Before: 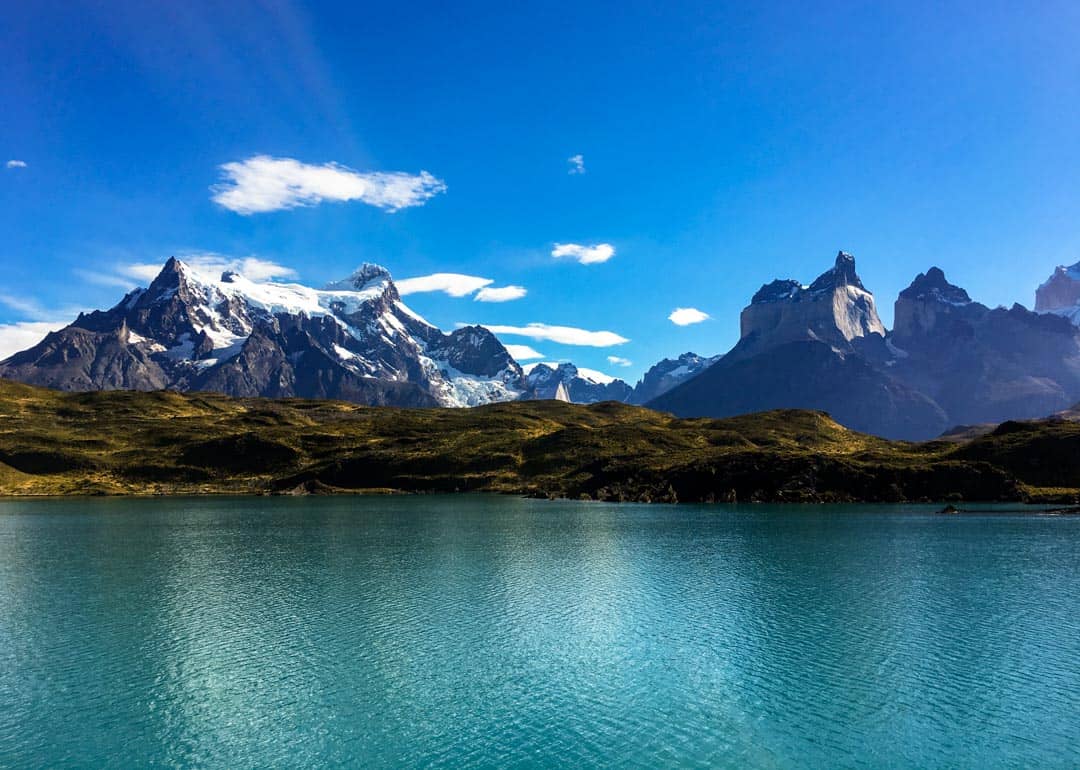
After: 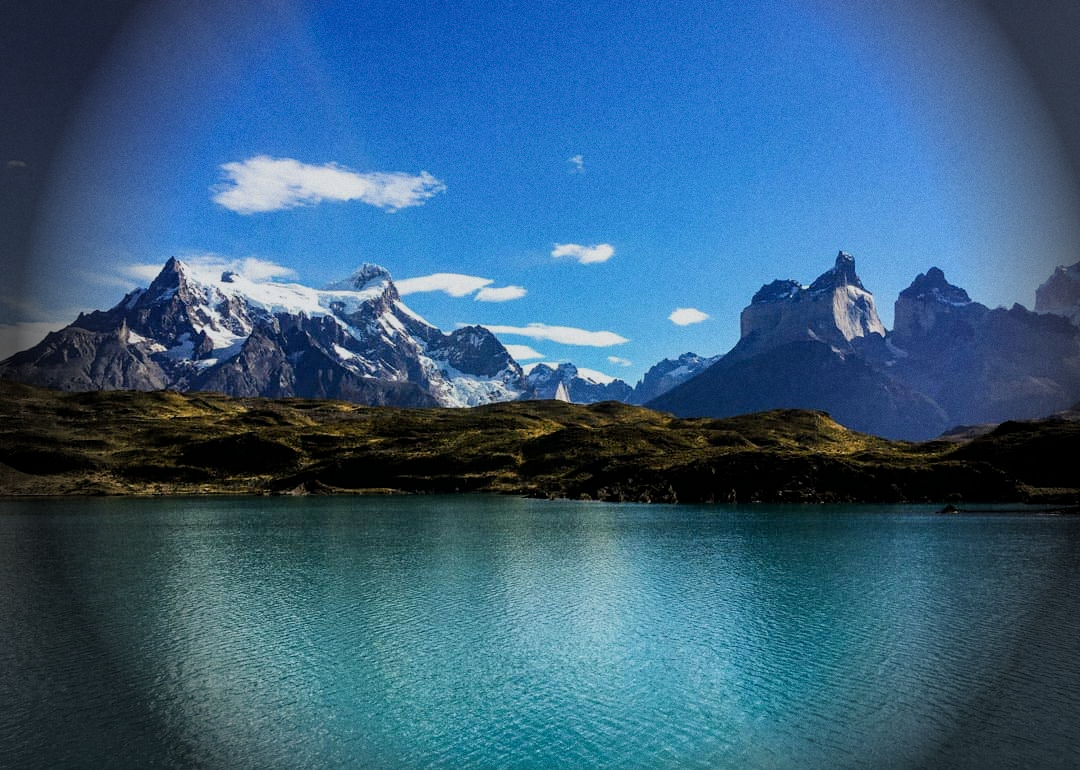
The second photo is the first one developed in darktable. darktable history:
vignetting: fall-off start 76.42%, fall-off radius 27.36%, brightness -0.872, center (0.037, -0.09), width/height ratio 0.971
grain: coarseness 0.09 ISO
white balance: red 0.982, blue 1.018
filmic rgb: black relative exposure -8.15 EV, white relative exposure 3.76 EV, hardness 4.46
